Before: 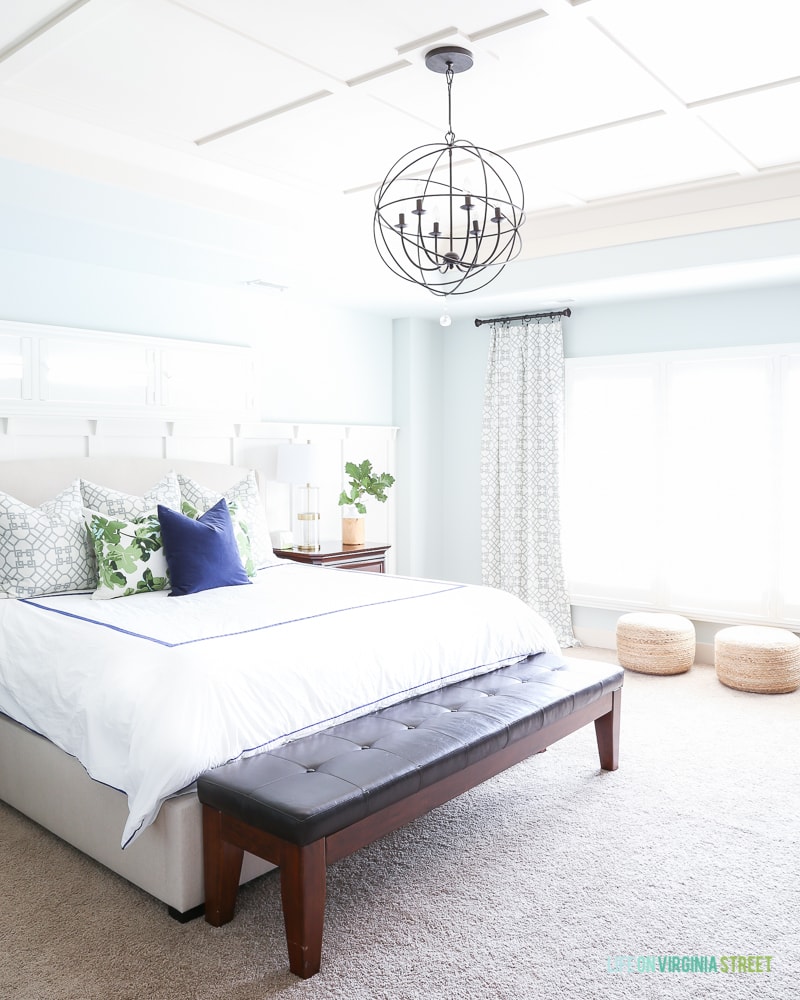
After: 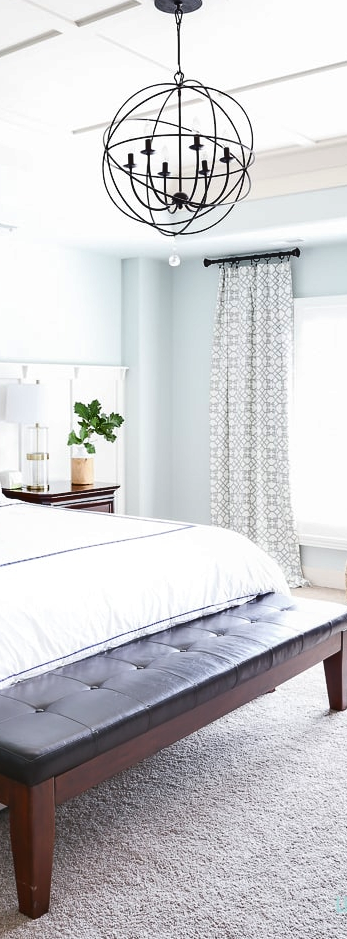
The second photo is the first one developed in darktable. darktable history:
crop: left 33.884%, top 6.083%, right 22.716%
shadows and highlights: low approximation 0.01, soften with gaussian
